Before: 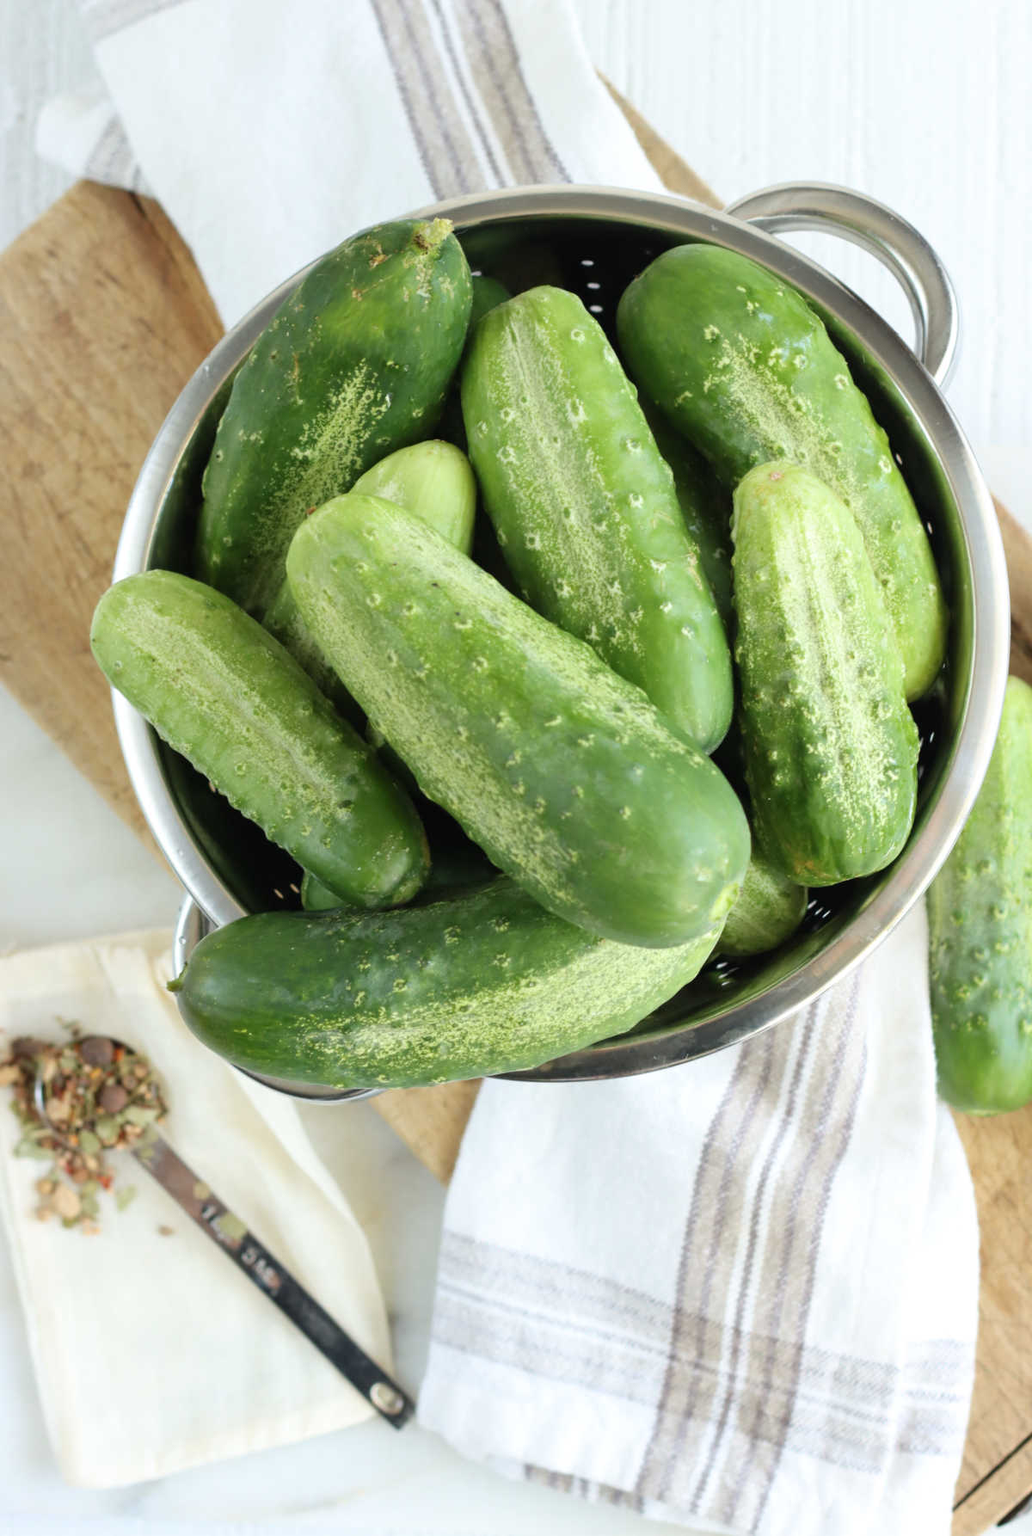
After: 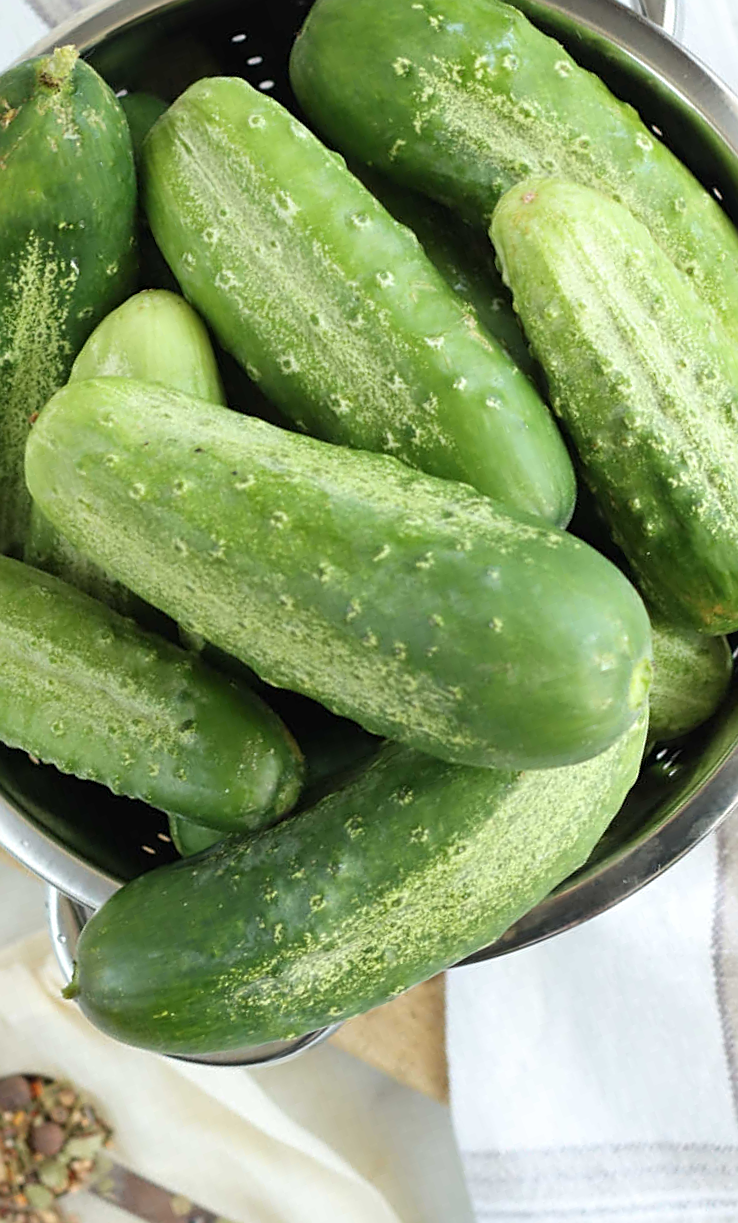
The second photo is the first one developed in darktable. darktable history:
crop and rotate: angle 19.74°, left 6.919%, right 4.249%, bottom 1.089%
sharpen: on, module defaults
